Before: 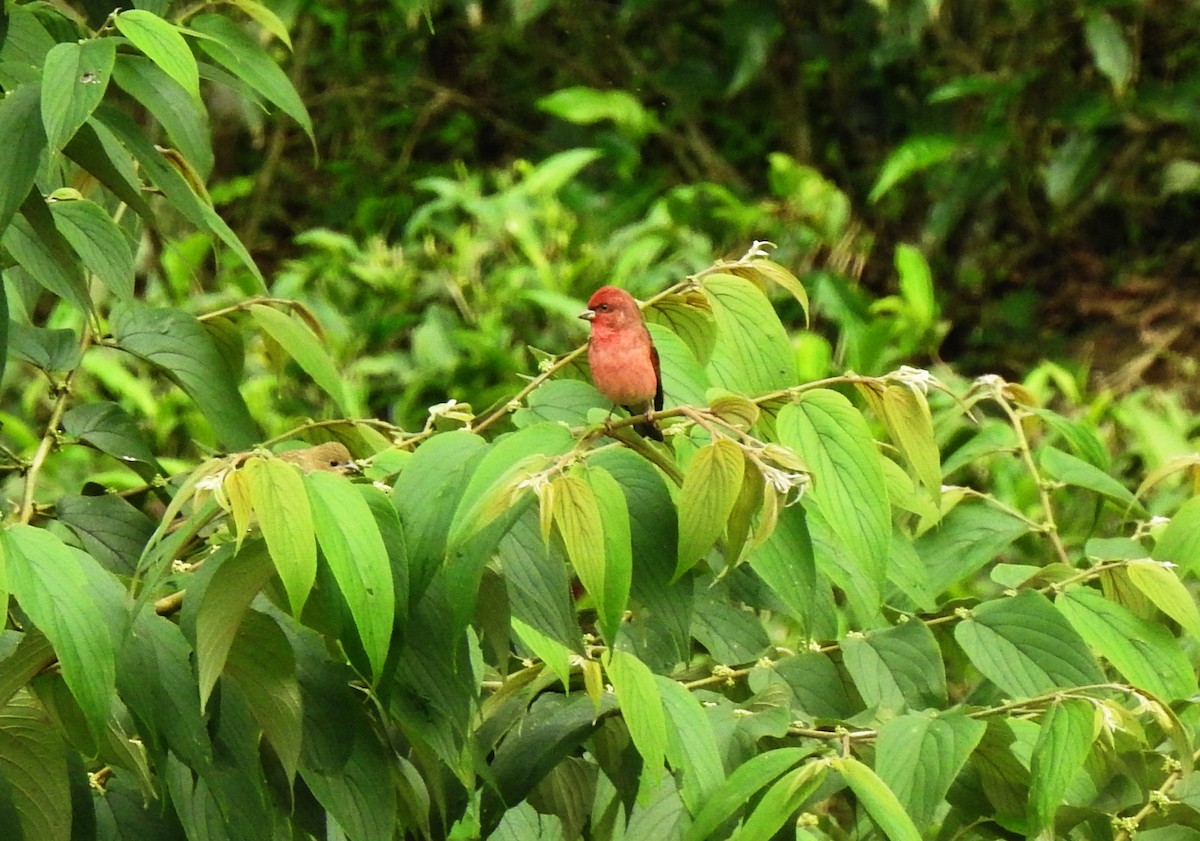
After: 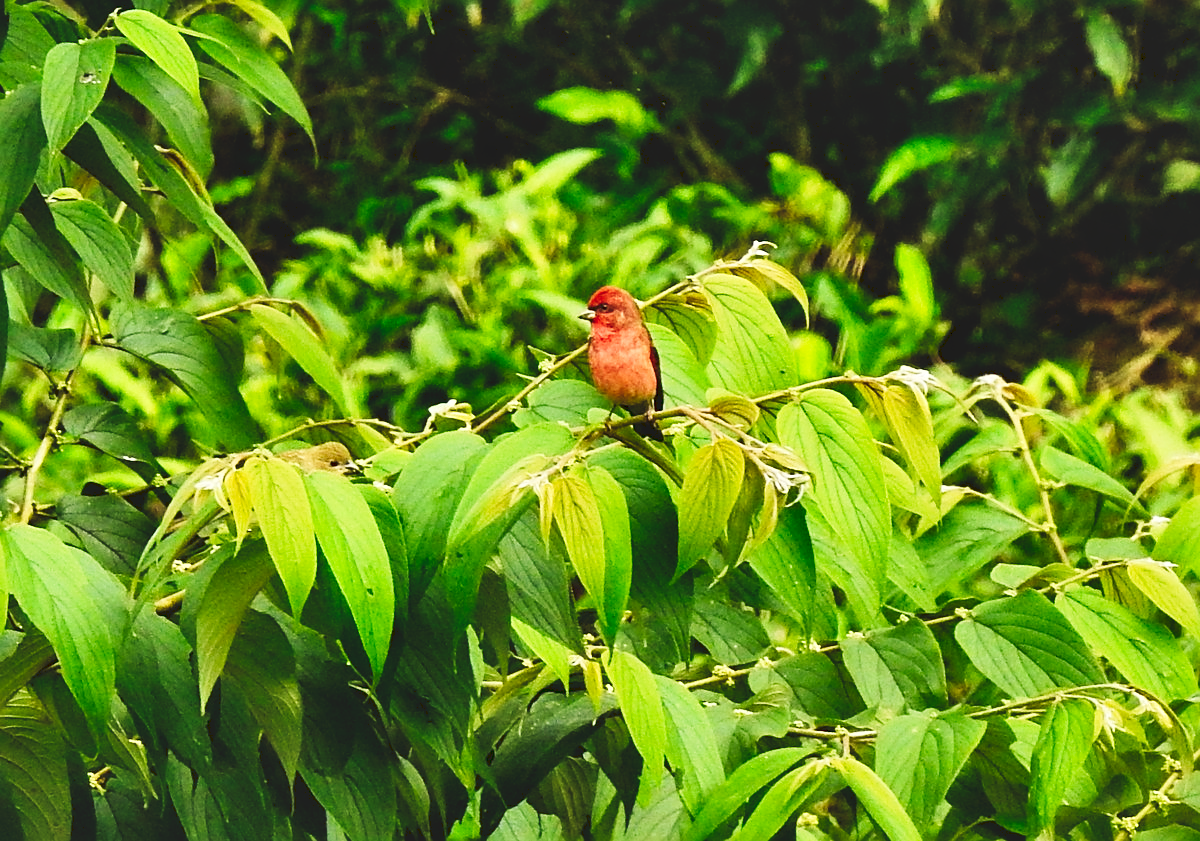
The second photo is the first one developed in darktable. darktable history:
tone curve: curves: ch0 [(0, 0) (0.003, 0.103) (0.011, 0.103) (0.025, 0.105) (0.044, 0.108) (0.069, 0.108) (0.1, 0.111) (0.136, 0.121) (0.177, 0.145) (0.224, 0.174) (0.277, 0.223) (0.335, 0.289) (0.399, 0.374) (0.468, 0.47) (0.543, 0.579) (0.623, 0.687) (0.709, 0.787) (0.801, 0.879) (0.898, 0.942) (1, 1)], preserve colors none
white balance: emerald 1
sharpen: on, module defaults
shadows and highlights: shadows 40, highlights -54, highlights color adjustment 46%, low approximation 0.01, soften with gaussian
